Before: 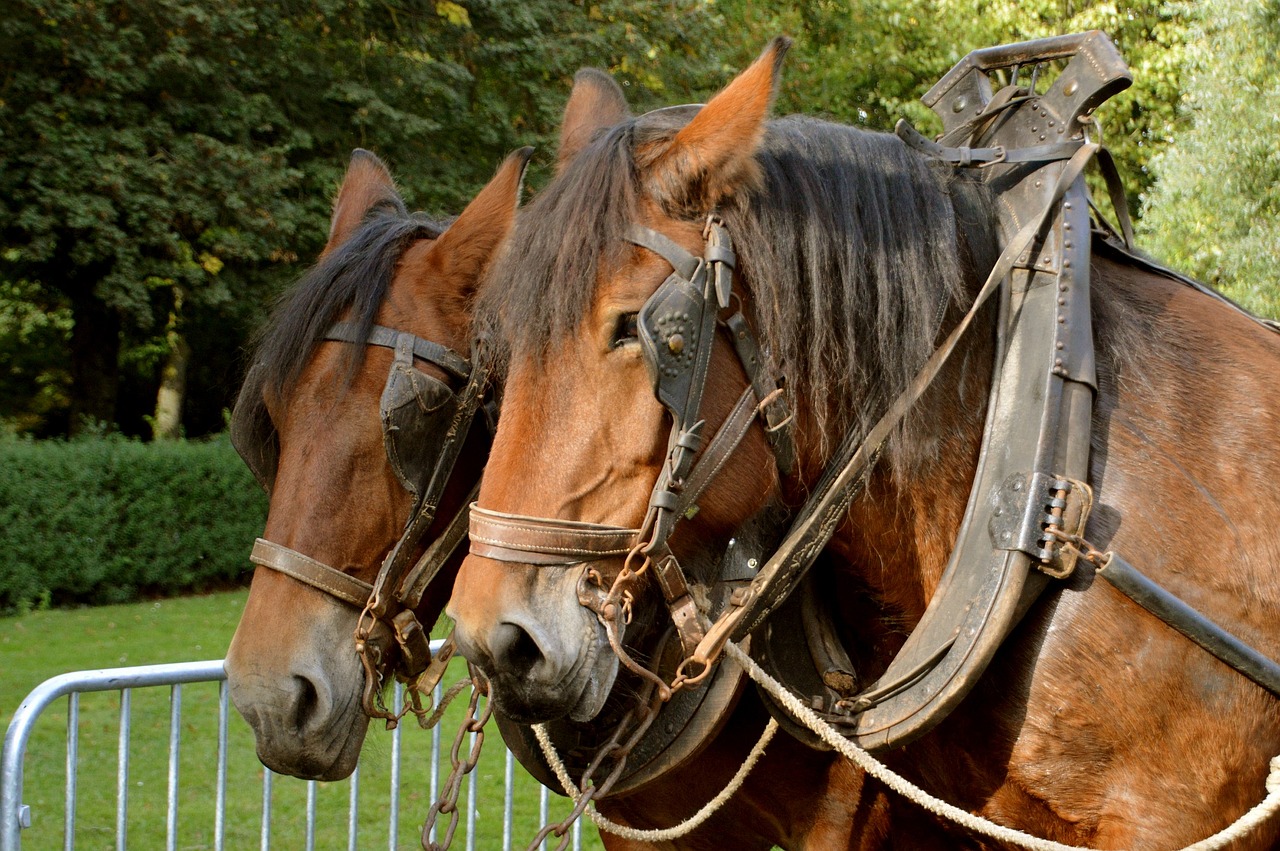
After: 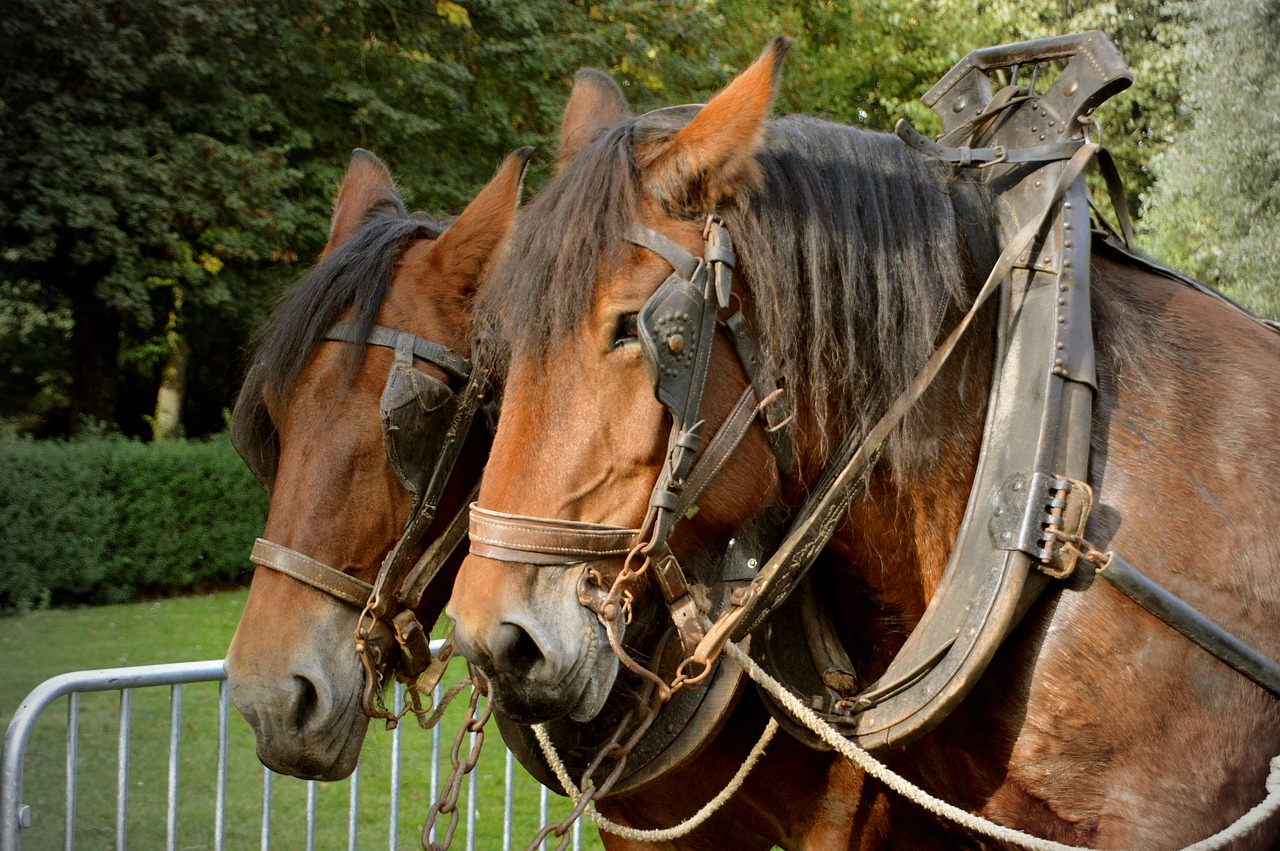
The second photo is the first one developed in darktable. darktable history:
vignetting: fall-off start 74.99%, saturation -0.644, width/height ratio 1.085
